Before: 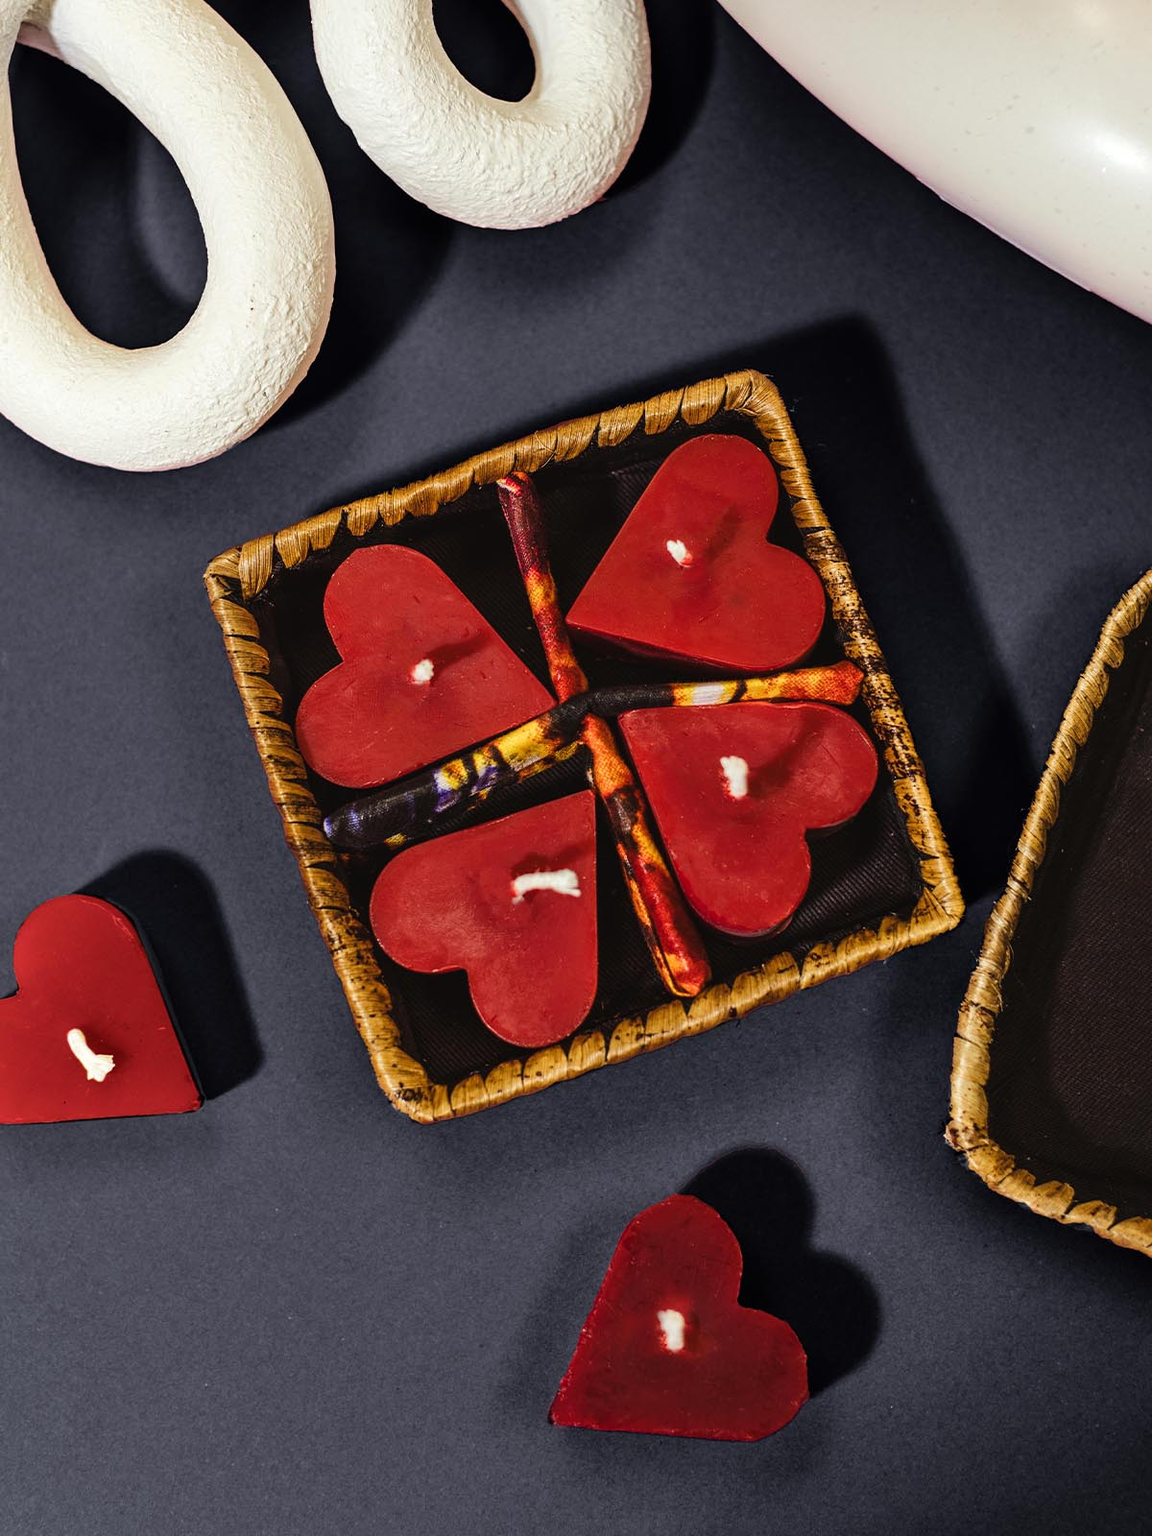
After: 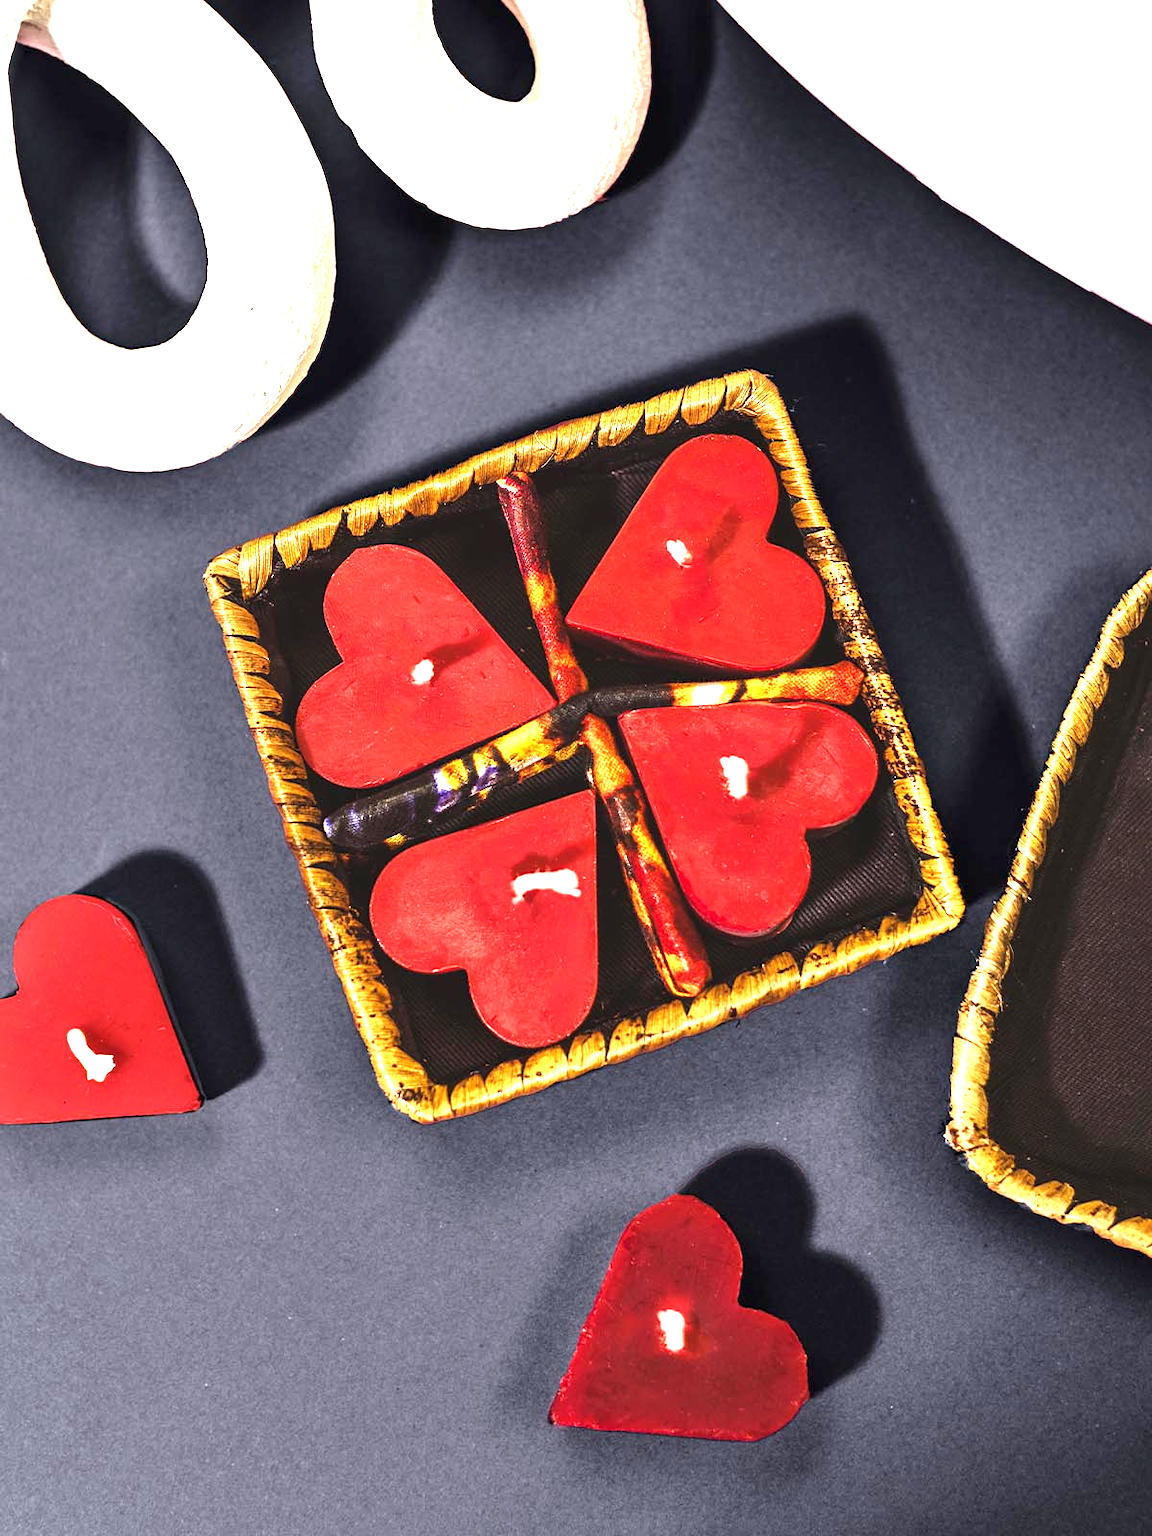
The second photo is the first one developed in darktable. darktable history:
exposure: black level correction 0, exposure 1.75 EV, compensate exposure bias true, compensate highlight preservation false
